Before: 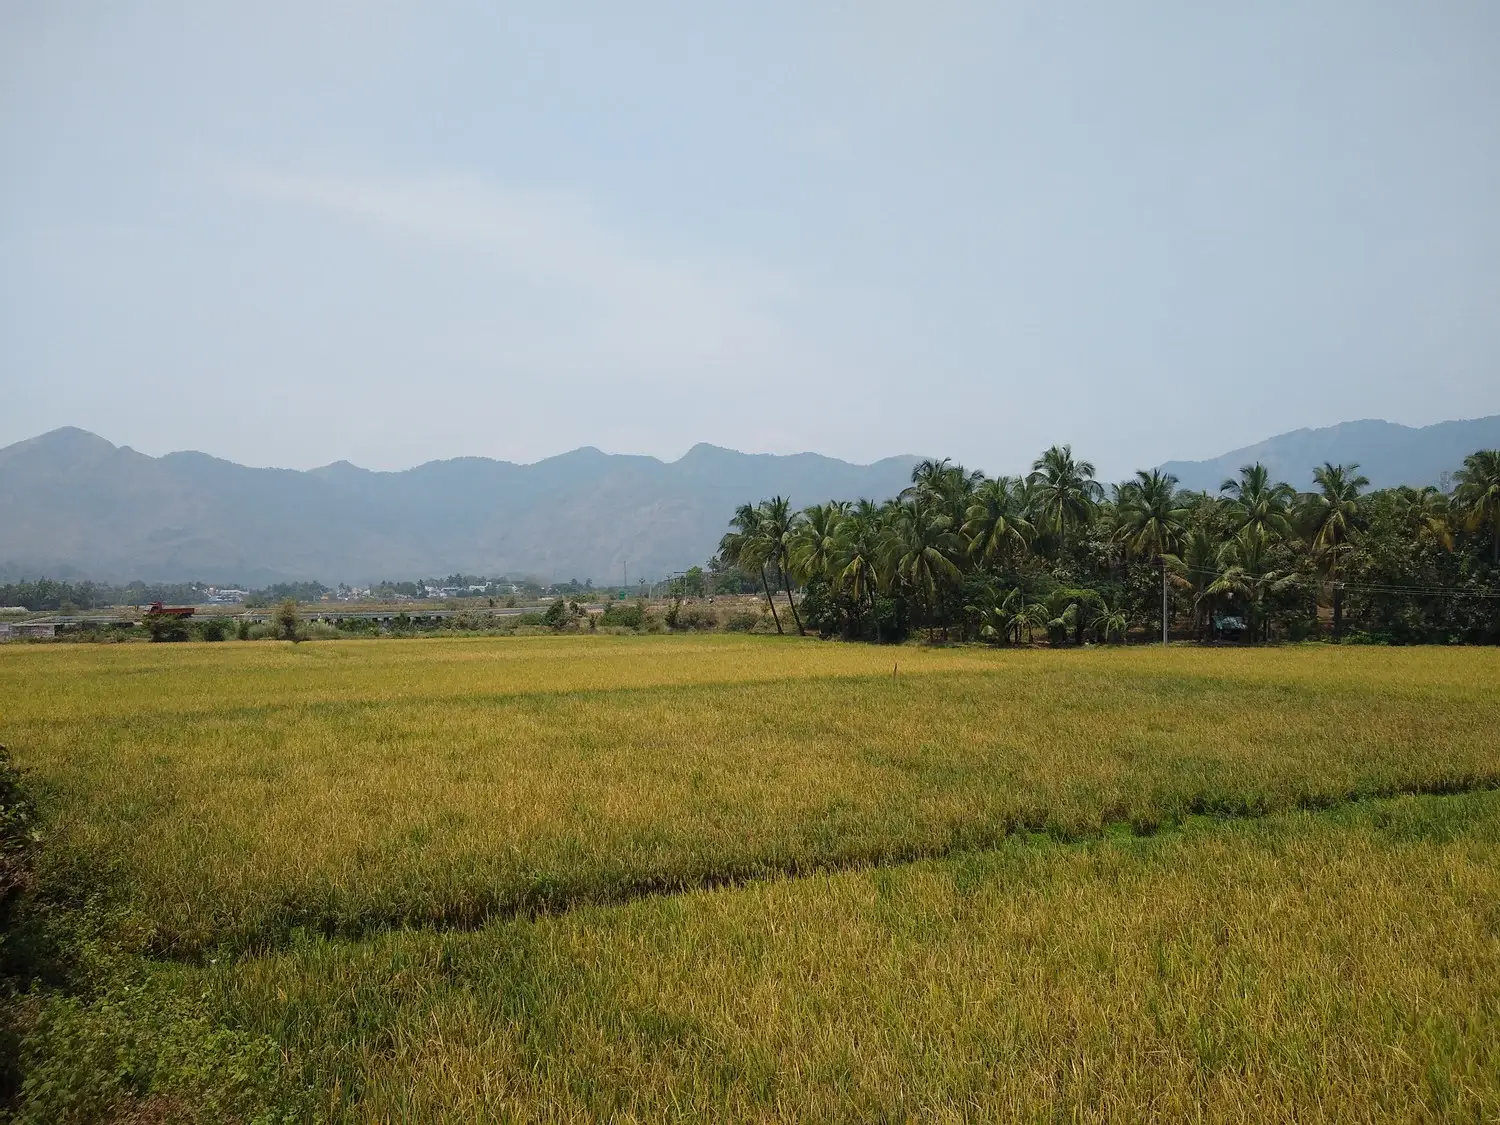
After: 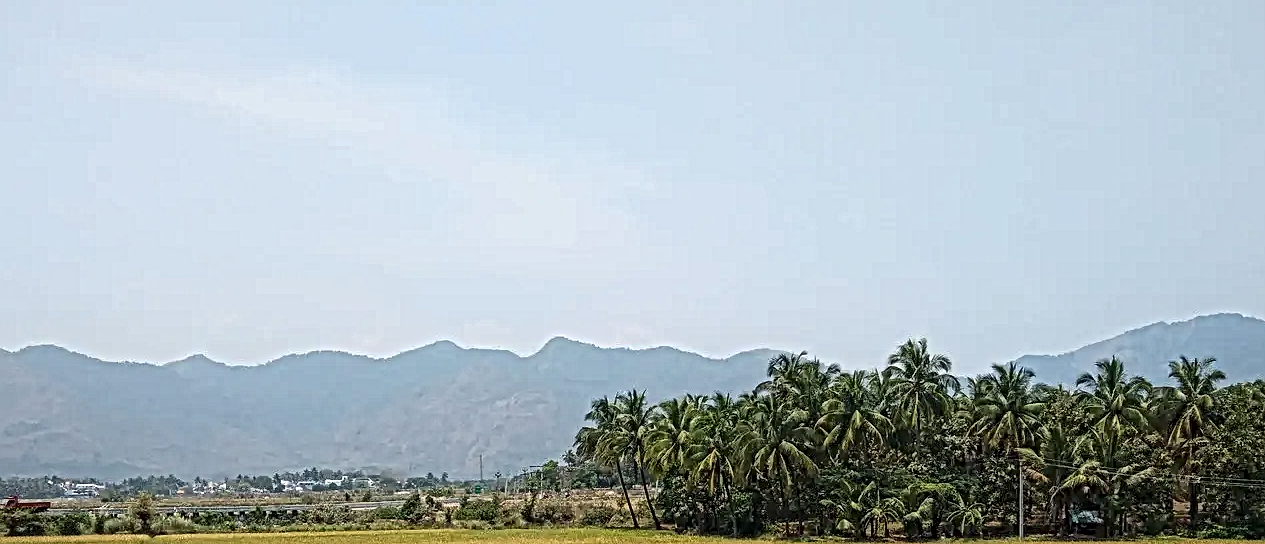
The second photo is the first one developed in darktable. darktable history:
crop and rotate: left 9.623%, top 9.434%, right 5.977%, bottom 42.207%
local contrast: mode bilateral grid, contrast 20, coarseness 3, detail 299%, midtone range 0.2
exposure: exposure 0.271 EV, compensate highlight preservation false
